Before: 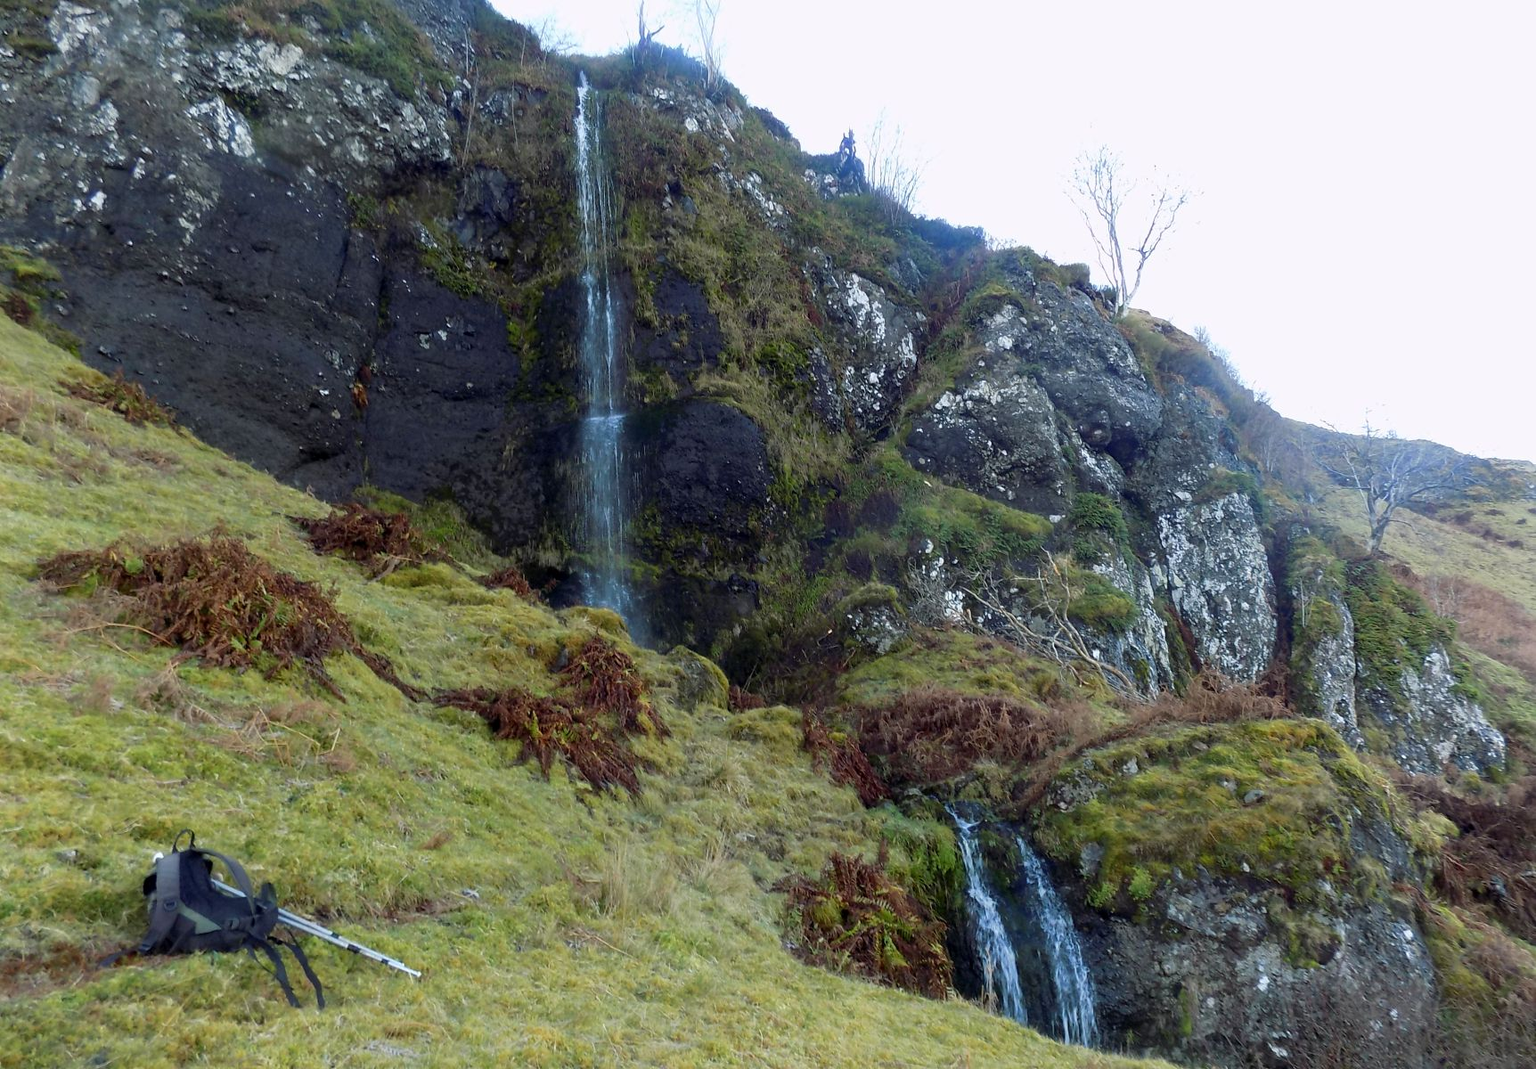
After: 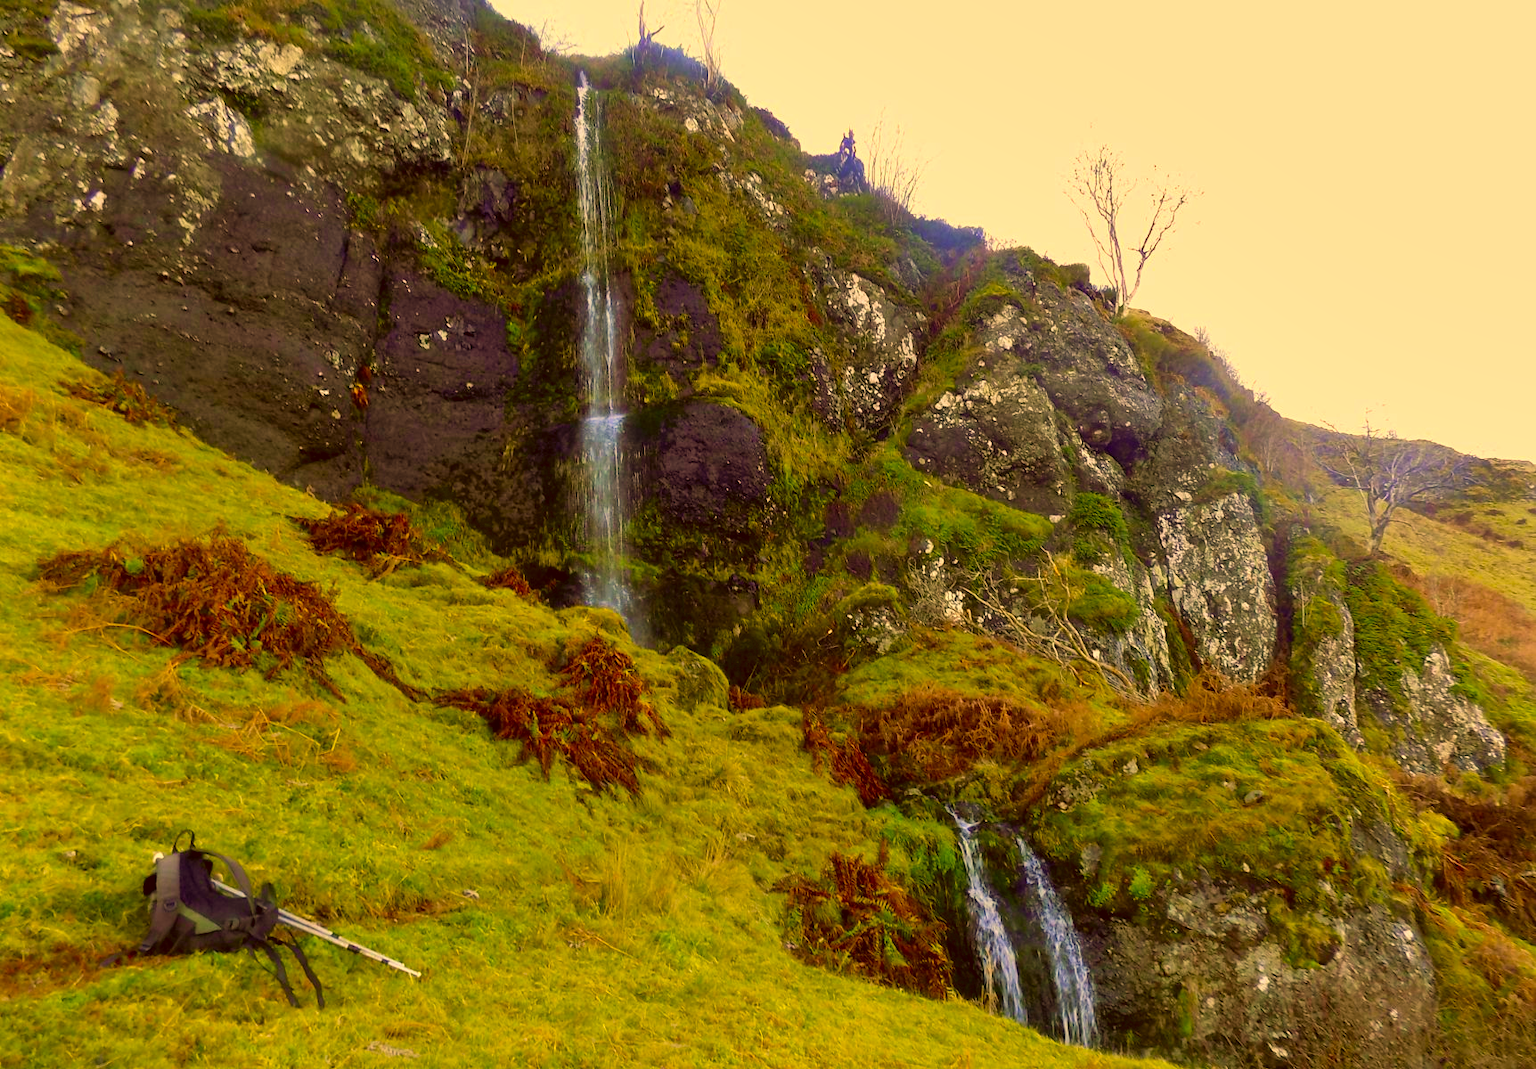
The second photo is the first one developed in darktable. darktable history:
color correction: highlights a* 10.44, highlights b* 30.04, shadows a* 2.73, shadows b* 17.51, saturation 1.72
shadows and highlights: highlights color adjustment 0%, low approximation 0.01, soften with gaussian
velvia: on, module defaults
